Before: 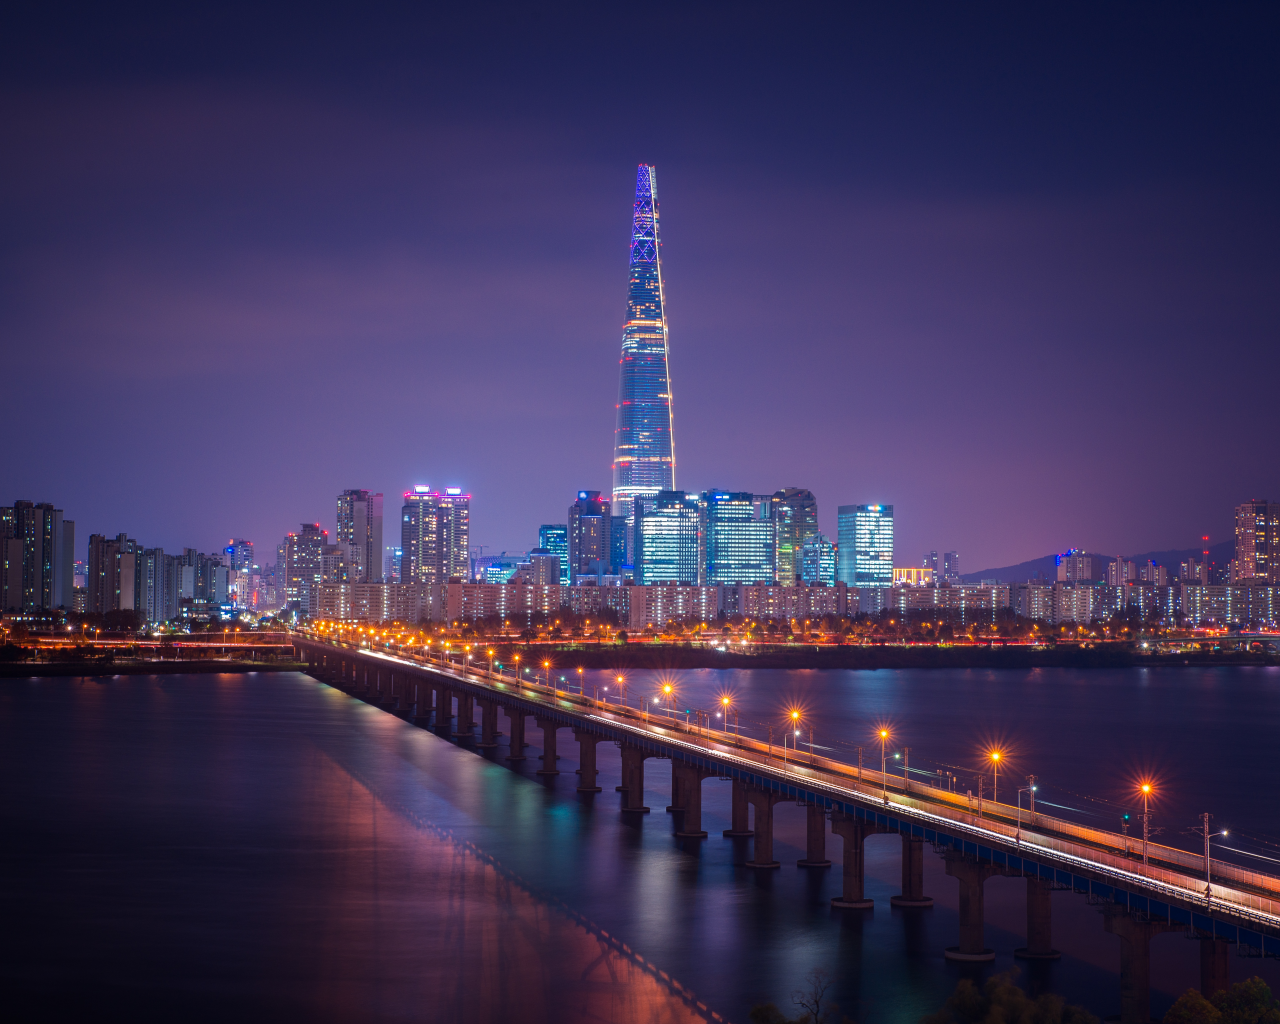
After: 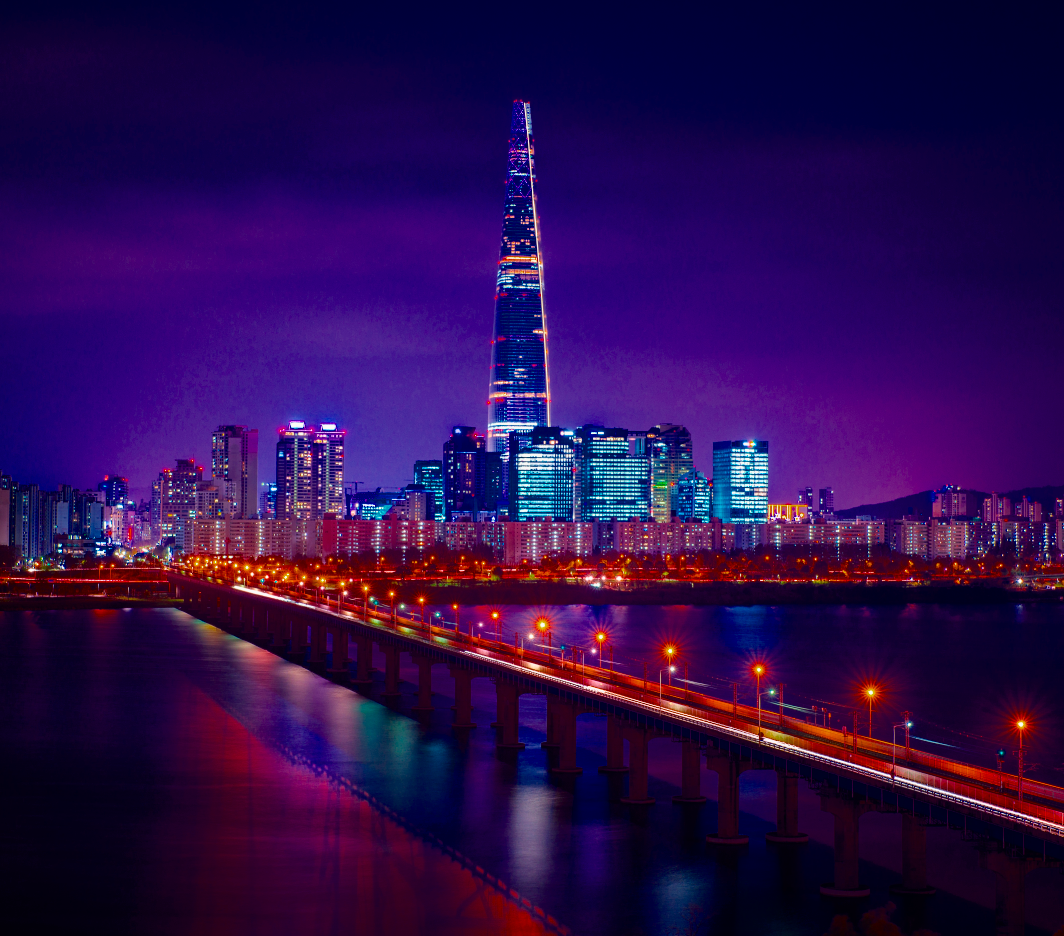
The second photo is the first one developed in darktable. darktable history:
crop: left 9.802%, top 6.267%, right 7.012%, bottom 2.289%
color balance rgb: perceptual saturation grading › global saturation 38.817%, global vibrance 16.017%, saturation formula JzAzBz (2021)
tone curve: curves: ch0 [(0, 0) (0.059, 0.027) (0.162, 0.125) (0.304, 0.279) (0.547, 0.532) (0.828, 0.815) (1, 0.983)]; ch1 [(0, 0) (0.23, 0.166) (0.34, 0.298) (0.371, 0.334) (0.435, 0.408) (0.477, 0.469) (0.499, 0.498) (0.529, 0.544) (0.559, 0.587) (0.743, 0.798) (1, 1)]; ch2 [(0, 0) (0.431, 0.414) (0.498, 0.503) (0.524, 0.531) (0.568, 0.567) (0.6, 0.597) (0.643, 0.631) (0.74, 0.721) (1, 1)], color space Lab, independent channels, preserve colors none
